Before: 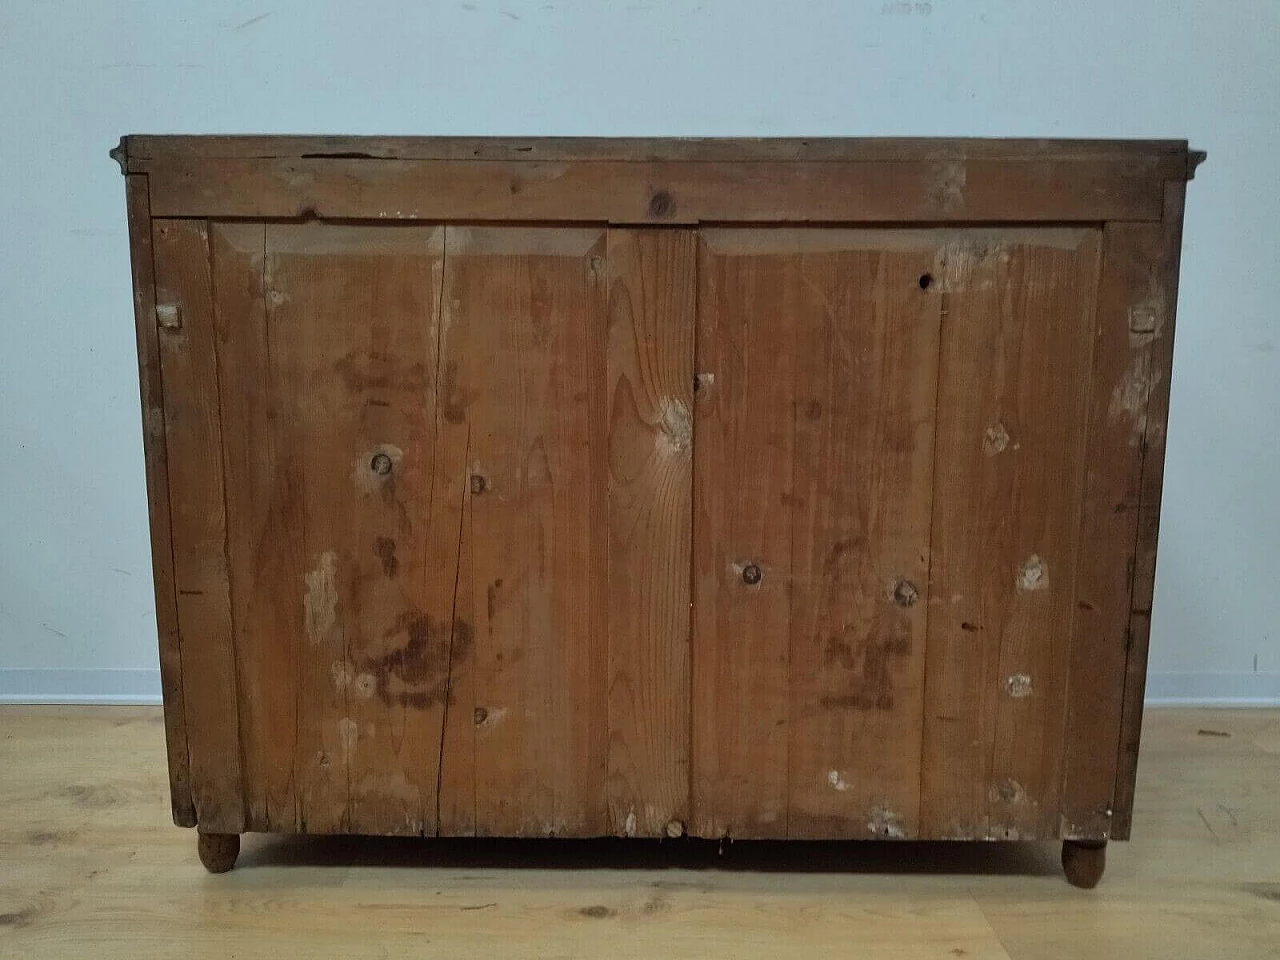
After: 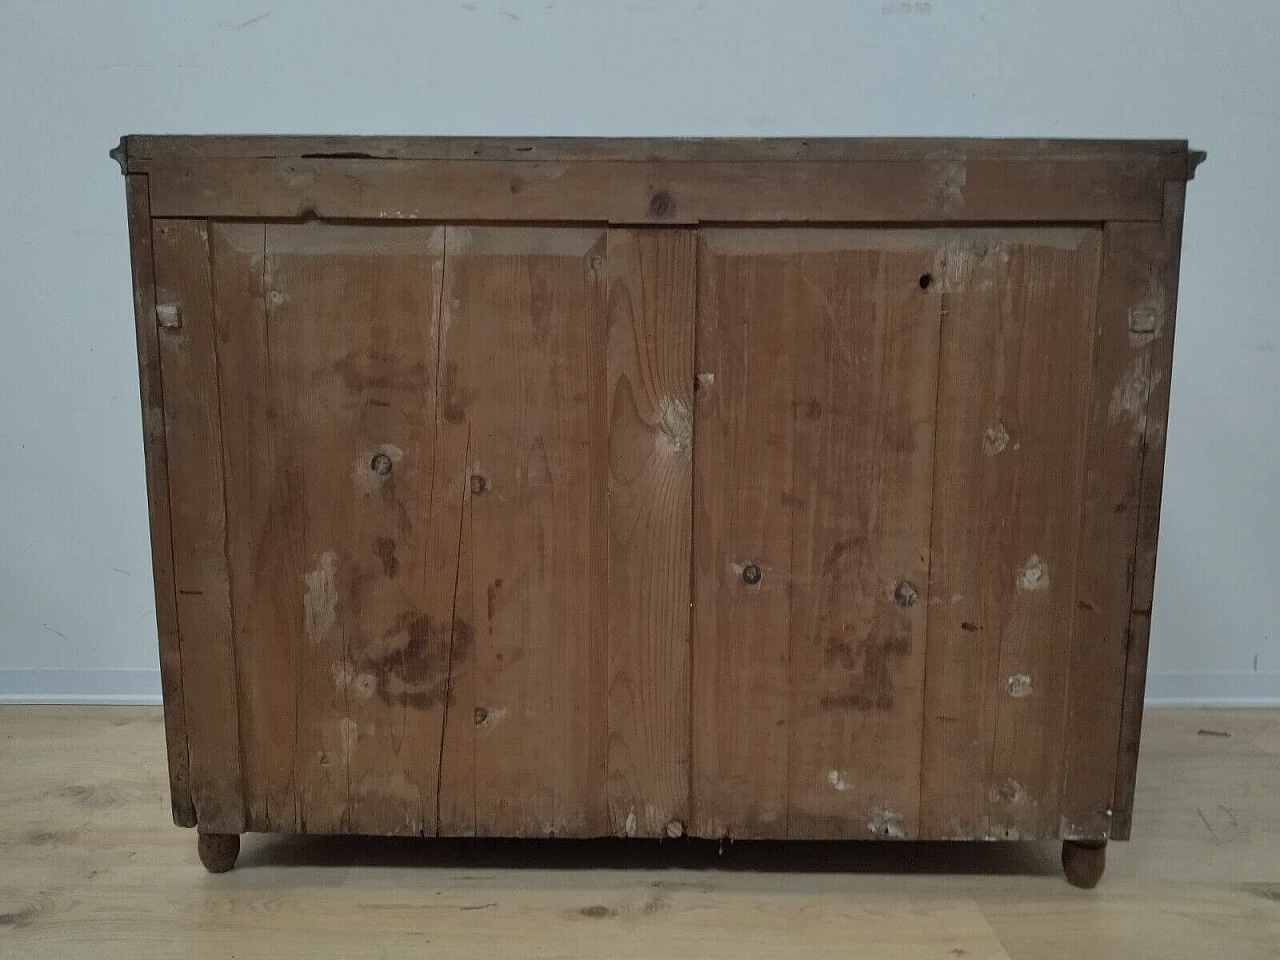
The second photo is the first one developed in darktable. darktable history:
contrast brightness saturation: contrast 0.06, brightness -0.01, saturation -0.23
color balance: contrast -15%
